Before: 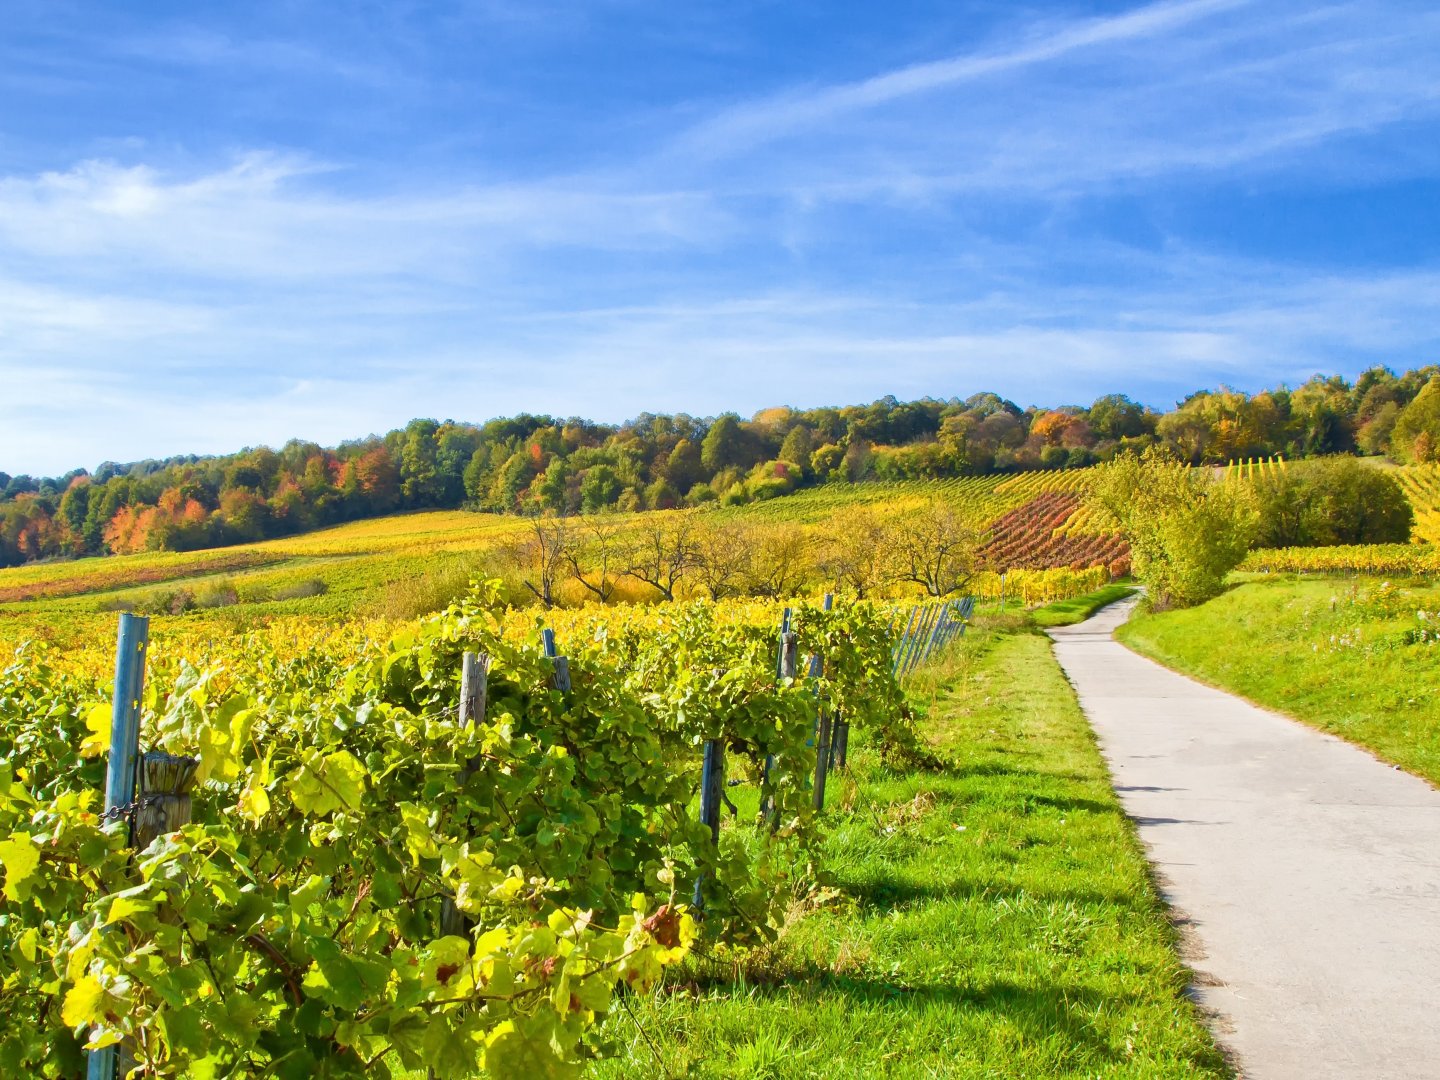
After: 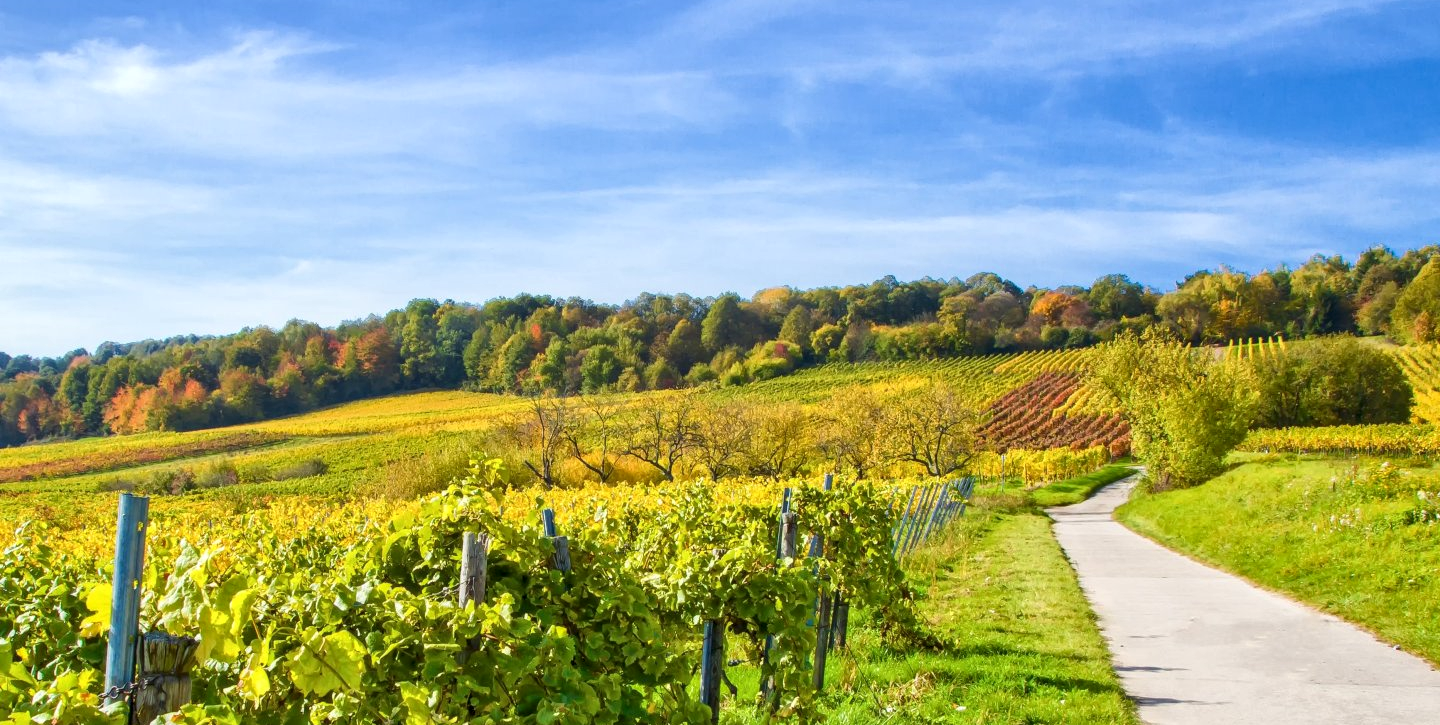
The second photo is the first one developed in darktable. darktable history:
local contrast: on, module defaults
crop: top 11.132%, bottom 21.65%
